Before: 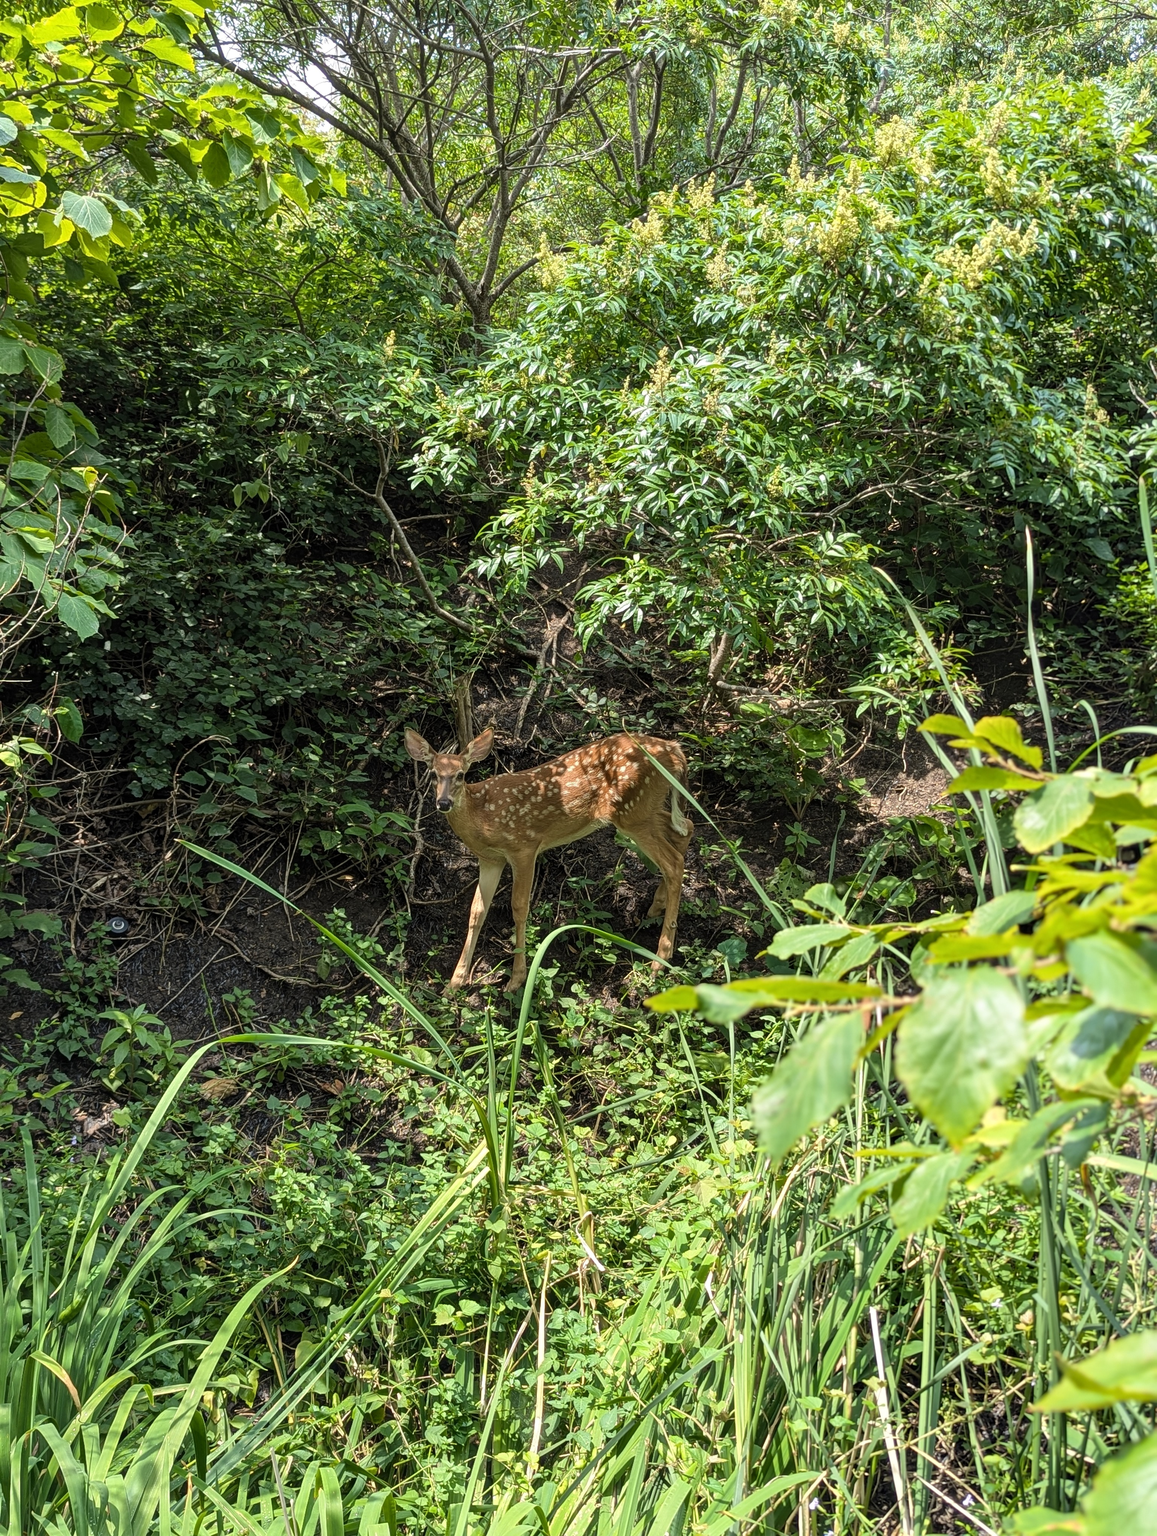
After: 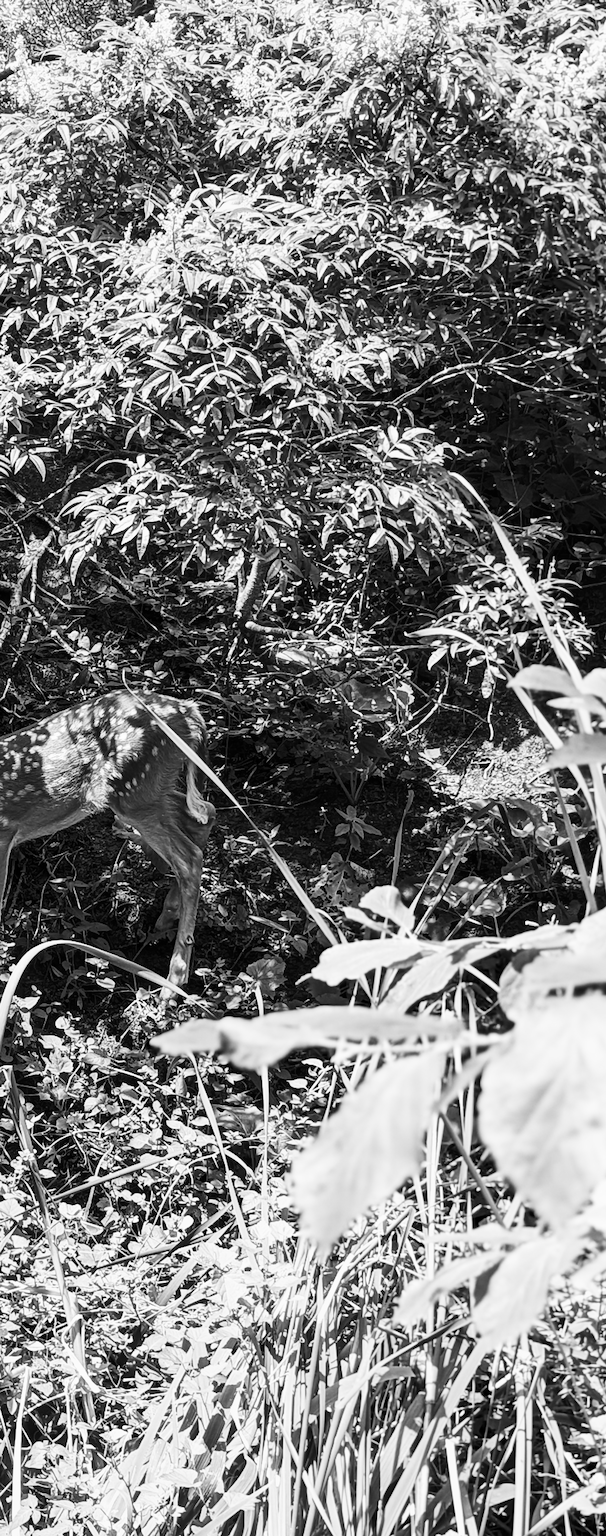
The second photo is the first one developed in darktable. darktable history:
contrast brightness saturation: contrast 0.4, brightness 0.1, saturation 0.21
monochrome: a 32, b 64, size 2.3
crop: left 45.721%, top 13.393%, right 14.118%, bottom 10.01%
white balance: red 1, blue 1
